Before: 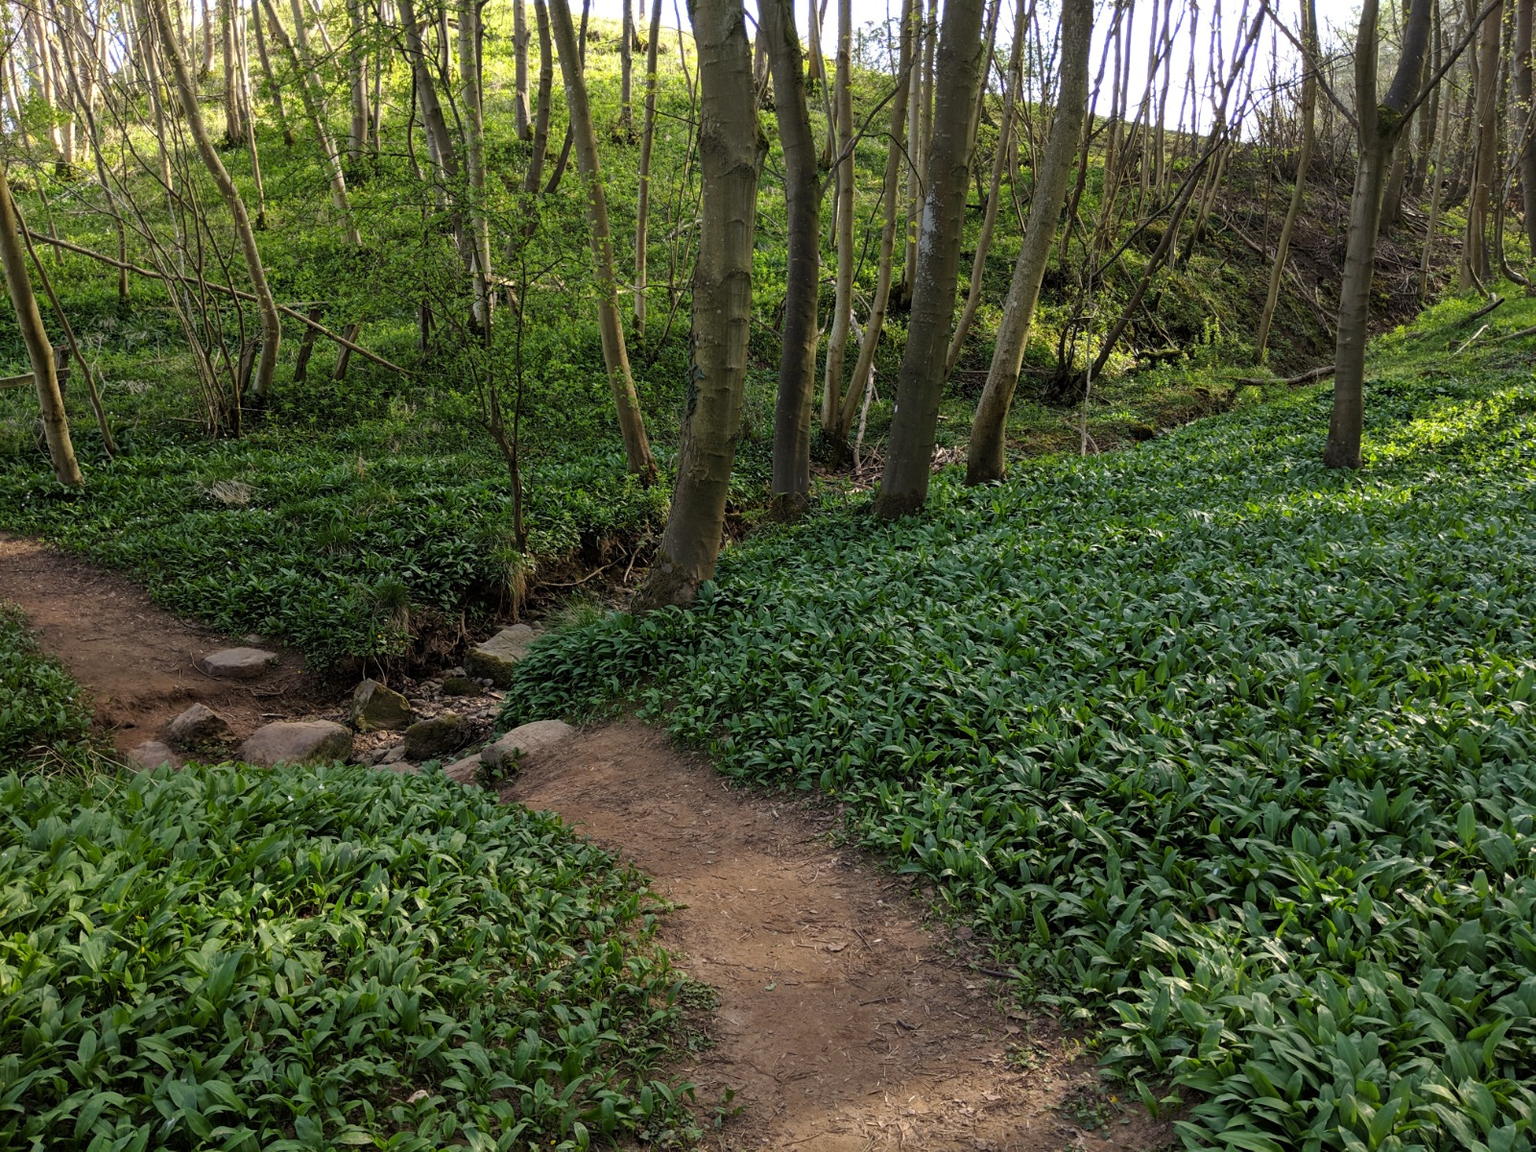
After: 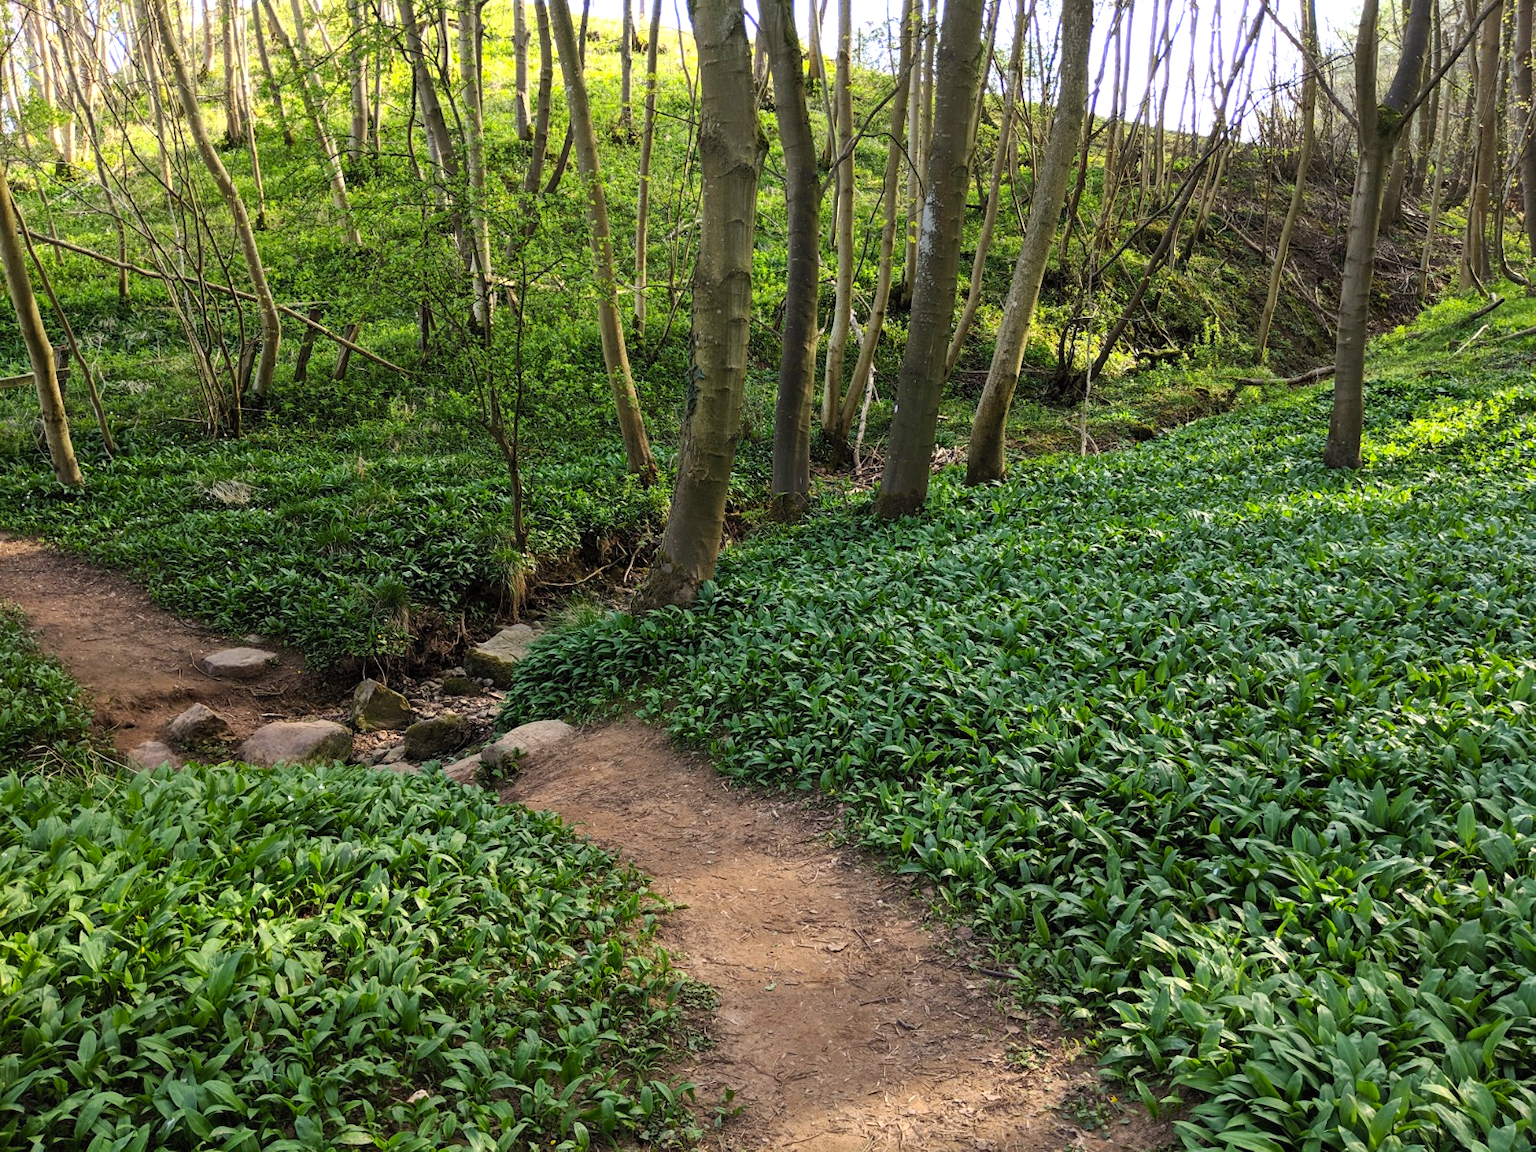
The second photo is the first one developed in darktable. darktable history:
contrast brightness saturation: contrast 0.202, brightness 0.16, saturation 0.222
exposure: exposure 0.203 EV, compensate highlight preservation false
